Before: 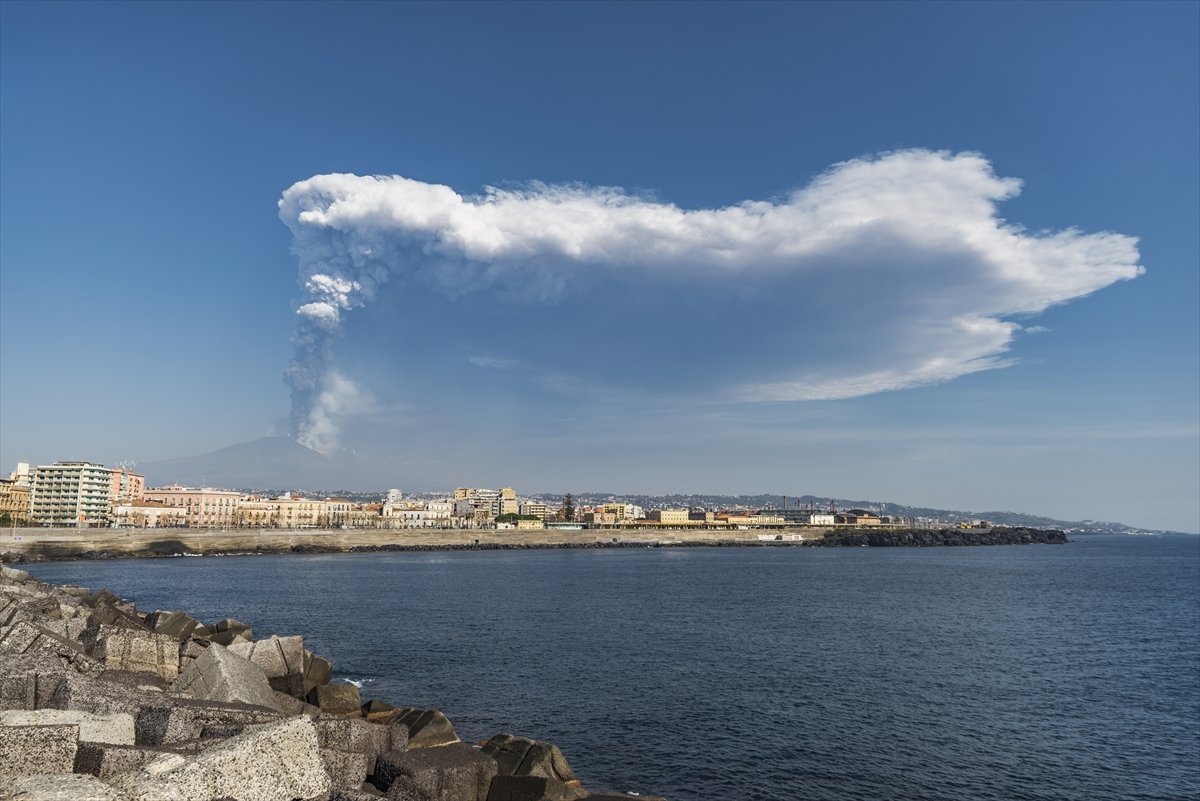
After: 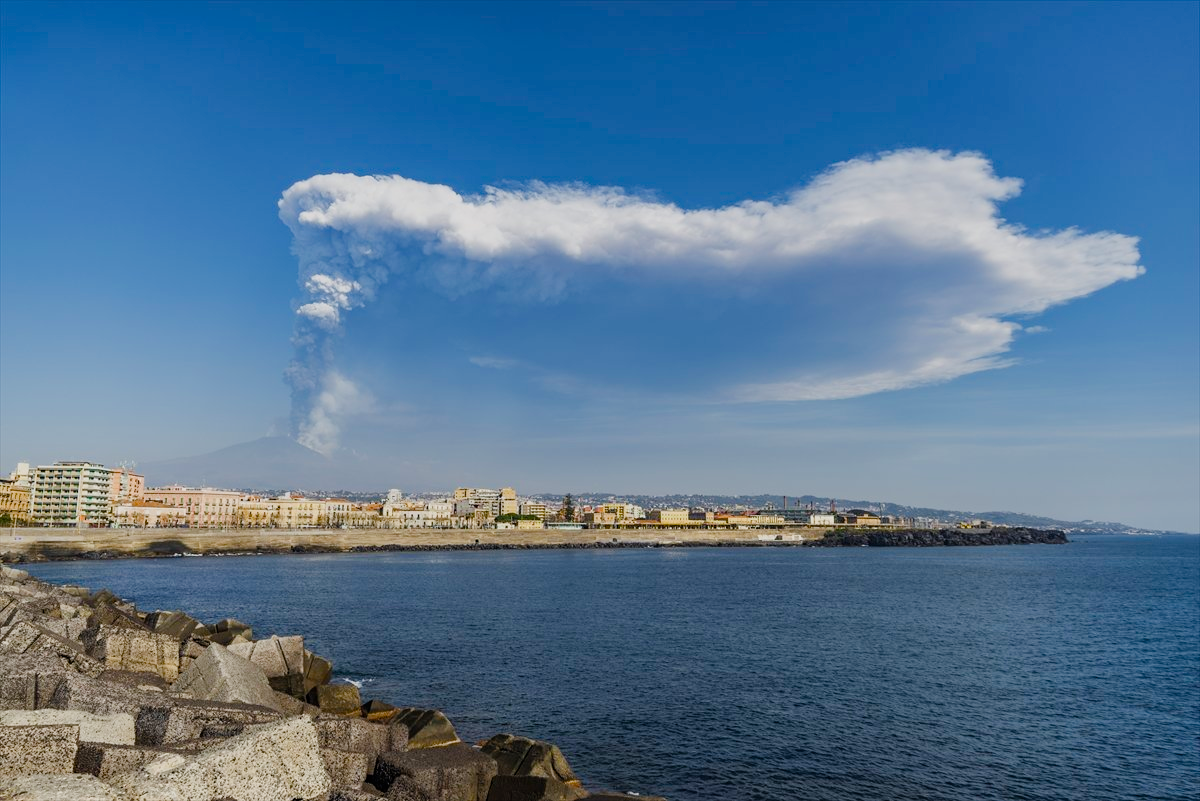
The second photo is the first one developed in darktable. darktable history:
filmic rgb: hardness 4.17
color balance rgb: perceptual saturation grading › global saturation 45%, perceptual saturation grading › highlights -25%, perceptual saturation grading › shadows 50%, perceptual brilliance grading › global brilliance 3%, global vibrance 3%
